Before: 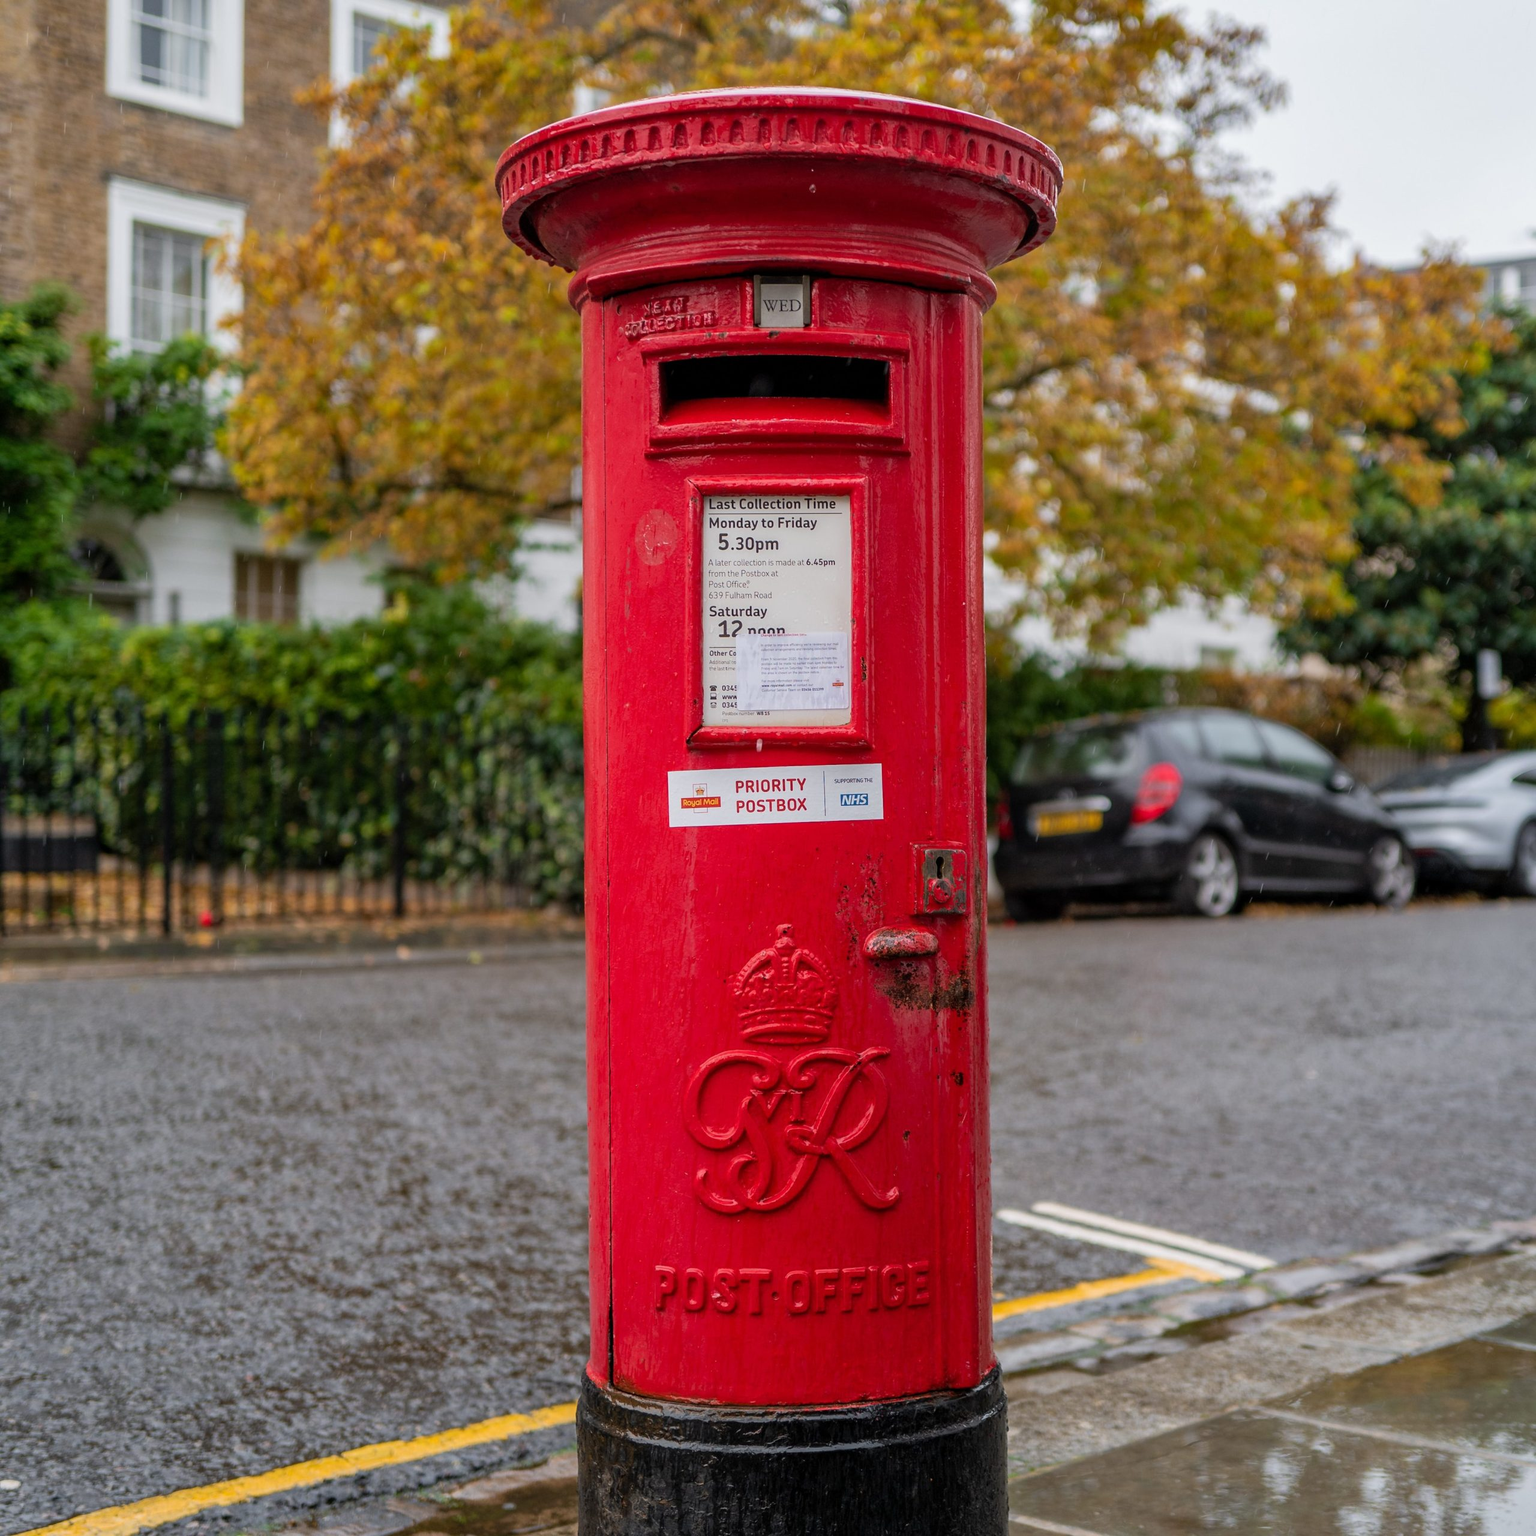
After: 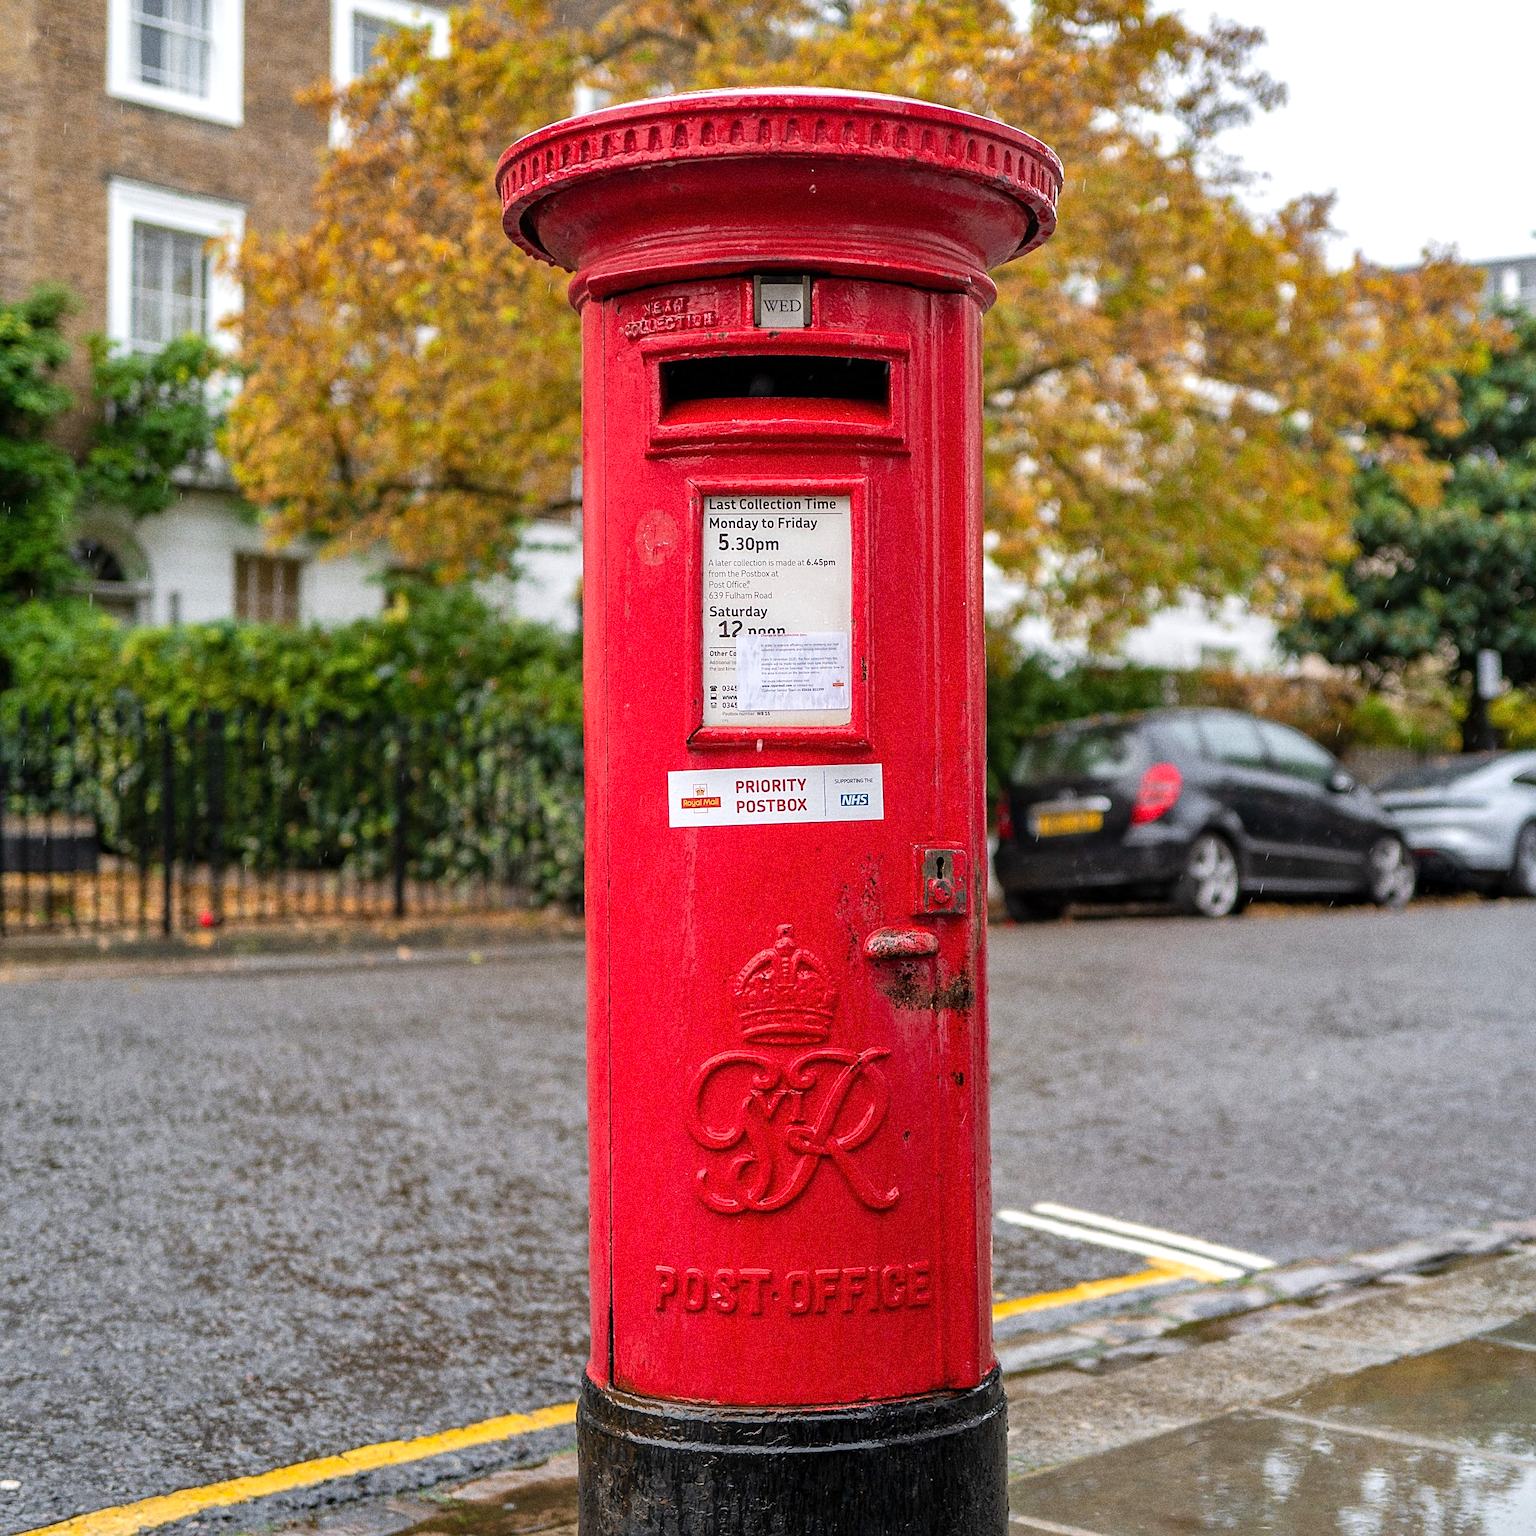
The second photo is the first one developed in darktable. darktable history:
sharpen: on, module defaults
grain: coarseness 0.09 ISO, strength 40%
shadows and highlights: shadows 10, white point adjustment 1, highlights -40
exposure: exposure 0.493 EV, compensate highlight preservation false
